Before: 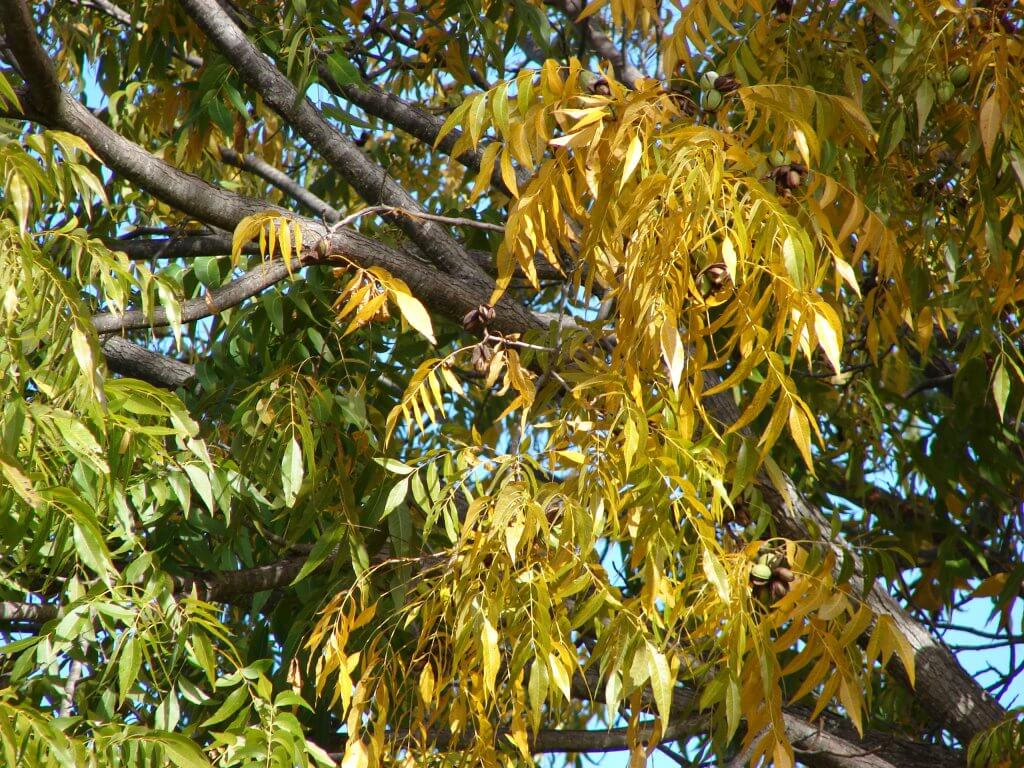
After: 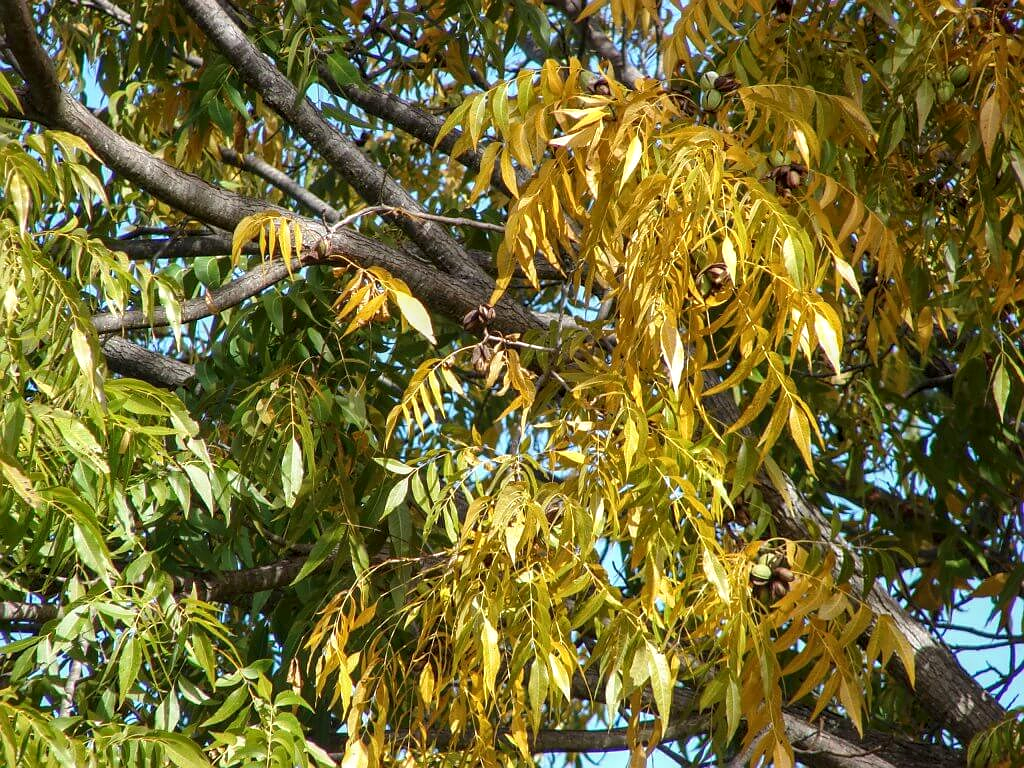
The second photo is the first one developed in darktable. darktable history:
local contrast: on, module defaults
sharpen: radius 1
